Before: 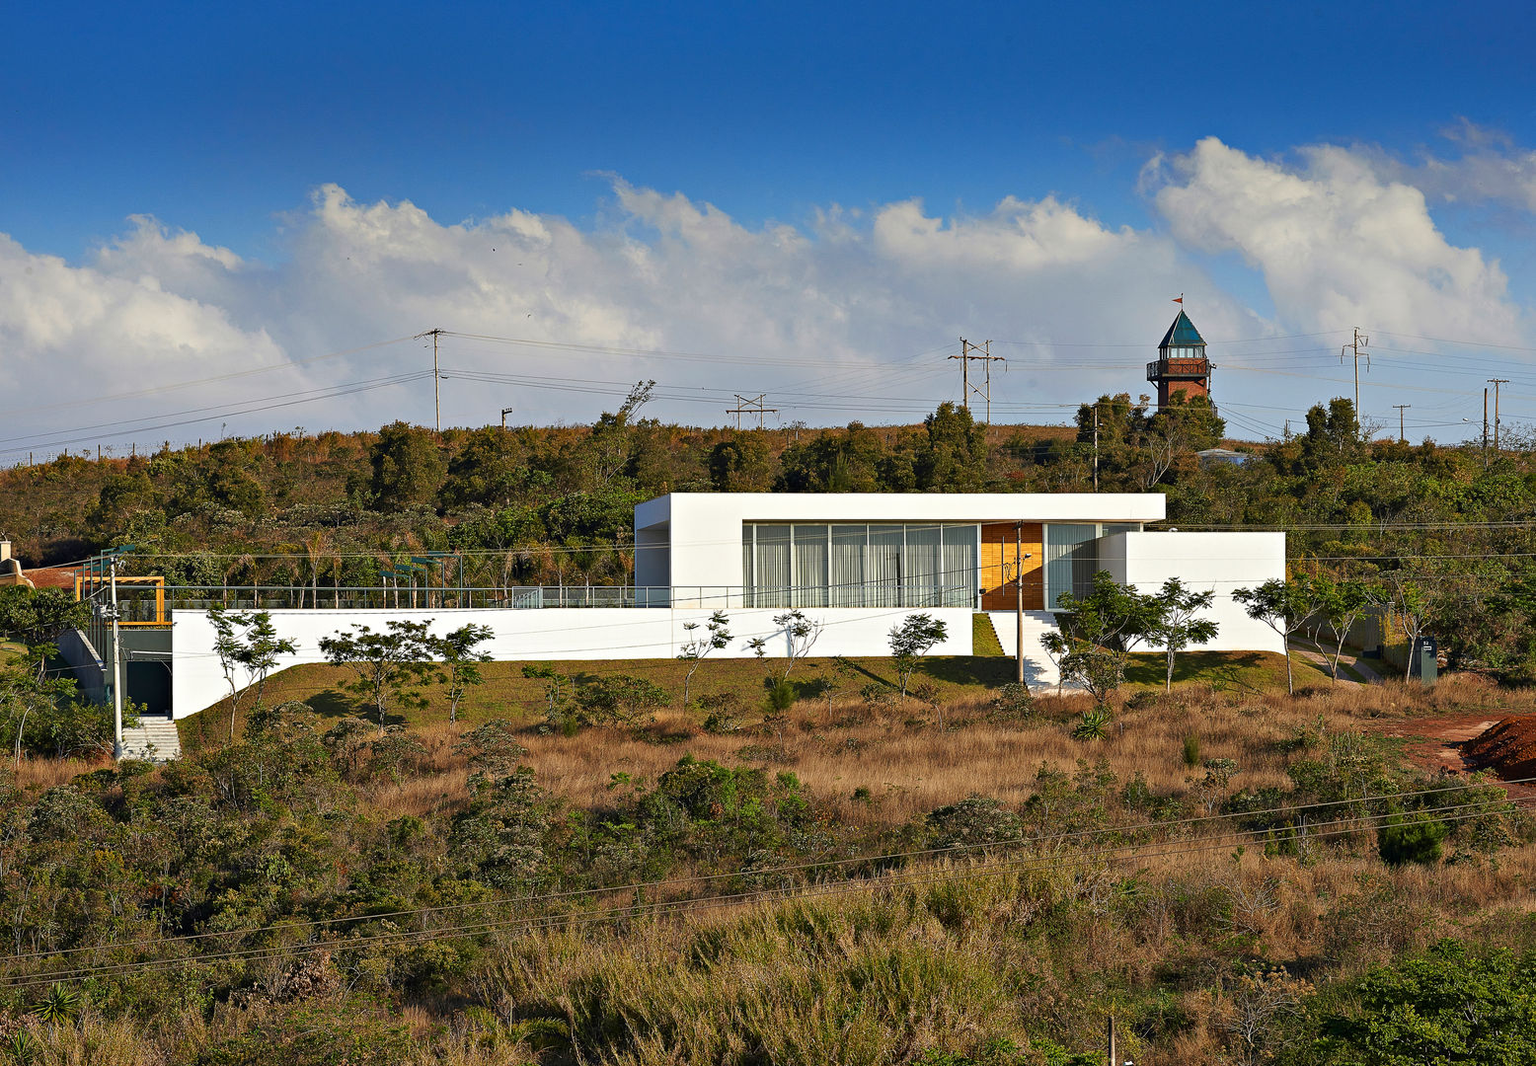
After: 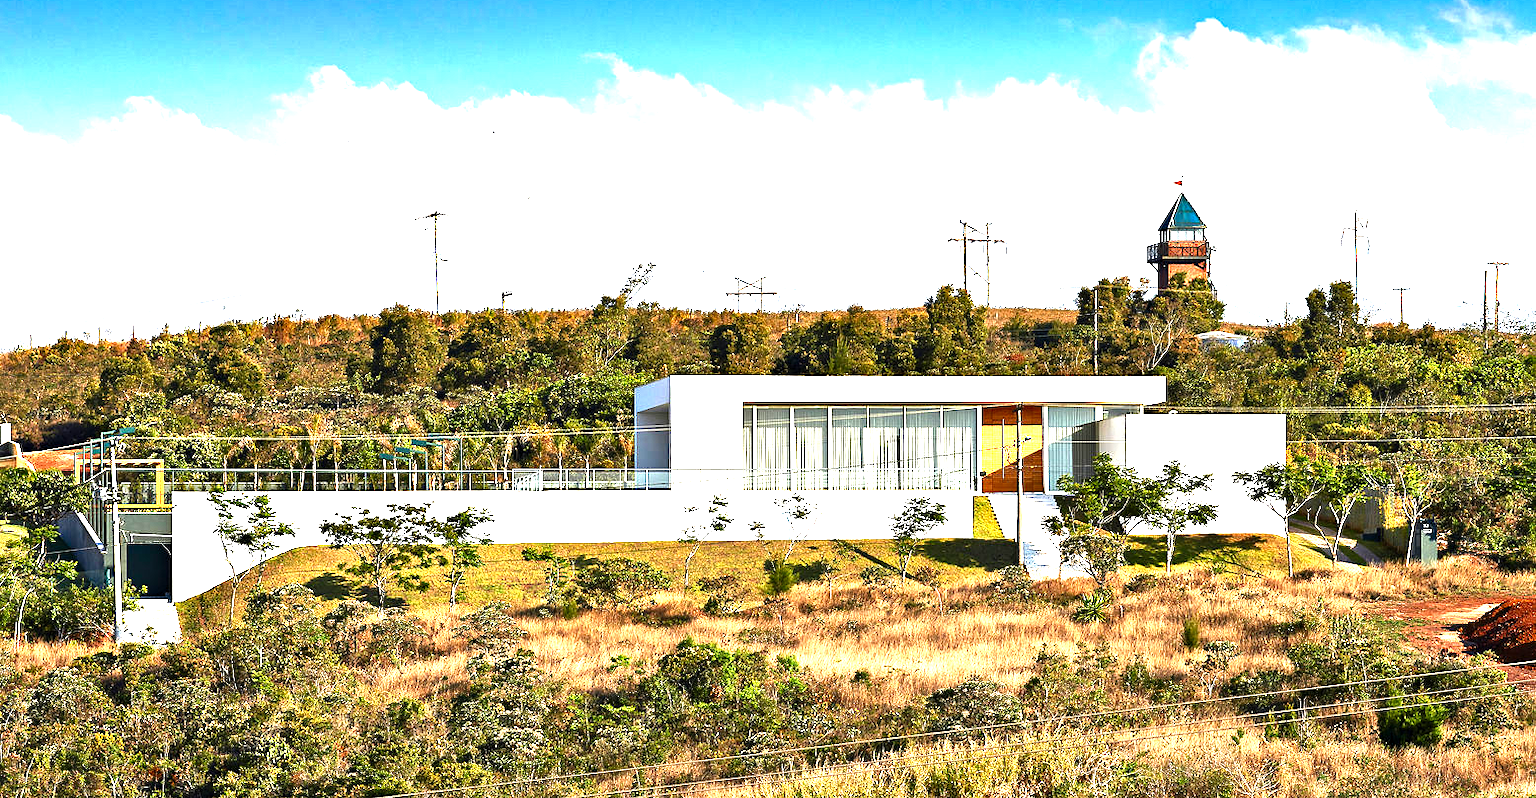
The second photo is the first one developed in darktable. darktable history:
contrast brightness saturation: contrast 0.235, brightness 0.089
crop: top 11.064%, bottom 13.95%
contrast equalizer: octaves 7, y [[0.46, 0.454, 0.451, 0.451, 0.455, 0.46], [0.5 ×6], [0.5 ×6], [0 ×6], [0 ×6]], mix -0.208
tone equalizer: mask exposure compensation -0.491 EV
levels: levels [0, 0.281, 0.562]
